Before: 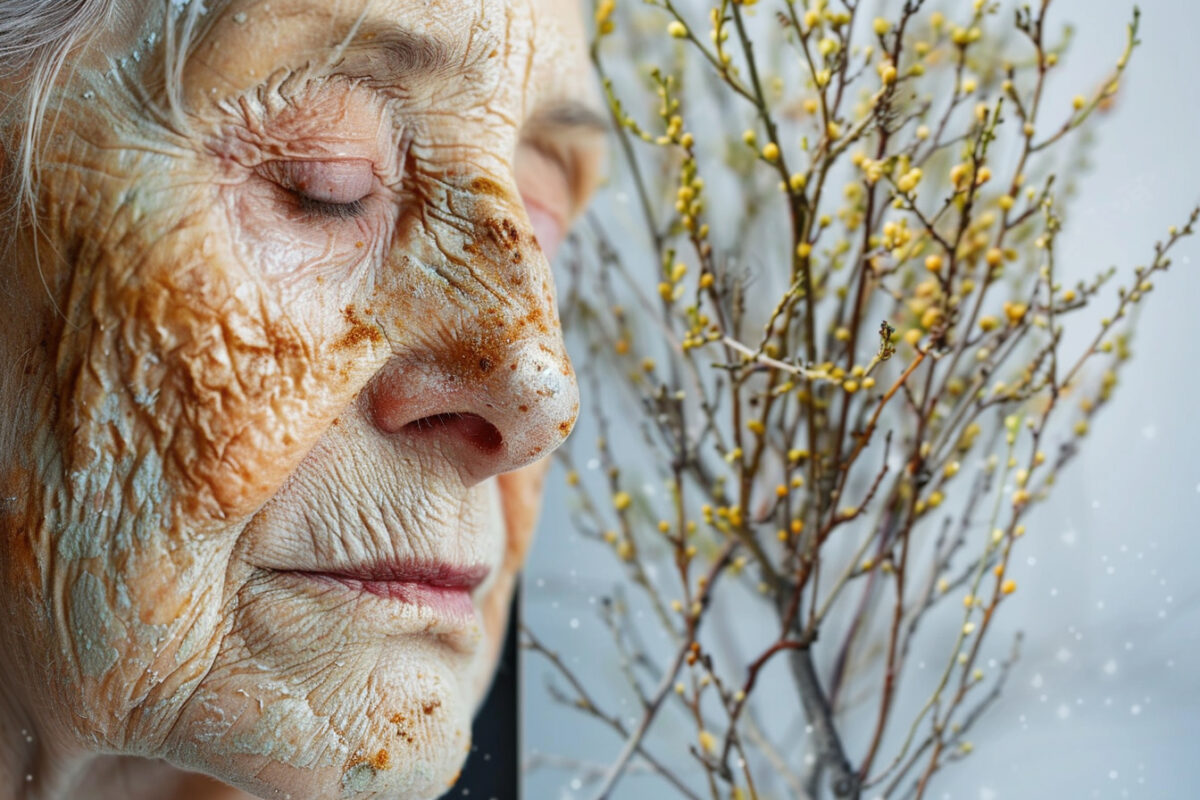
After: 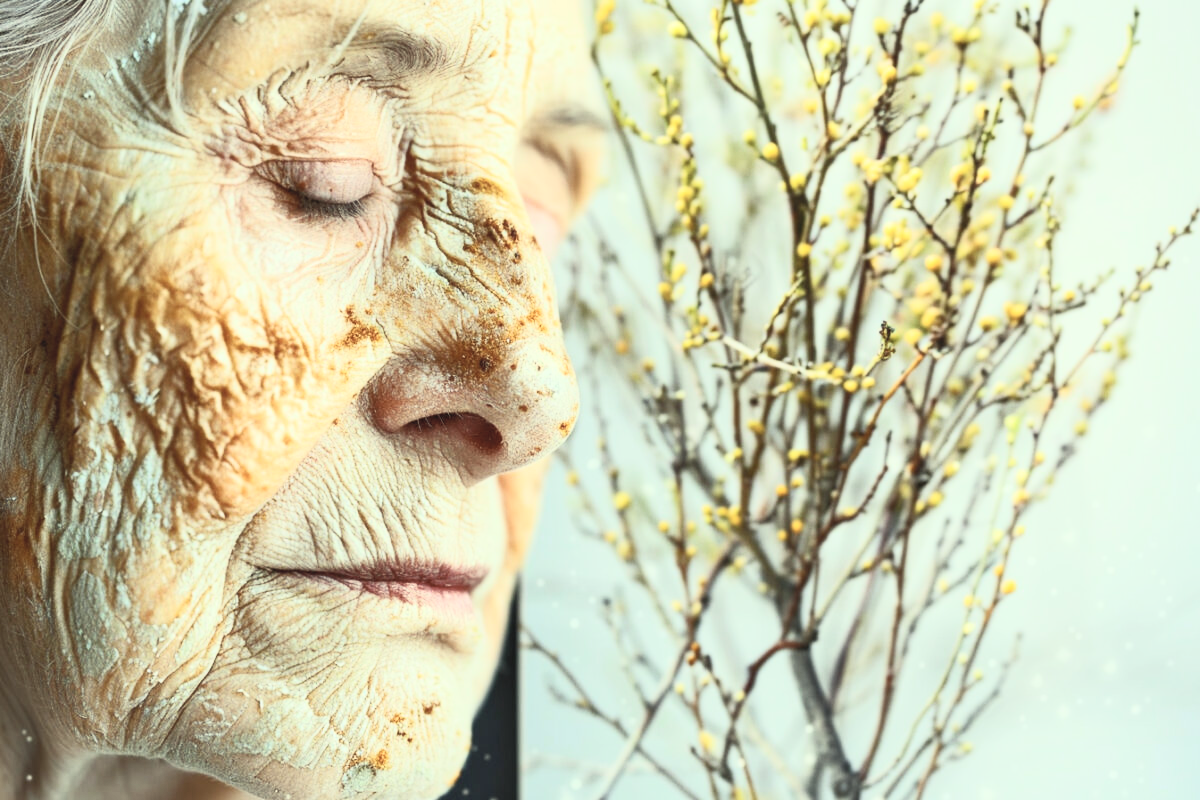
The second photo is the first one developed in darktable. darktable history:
exposure: compensate highlight preservation false
contrast brightness saturation: contrast 0.434, brightness 0.559, saturation -0.181
color correction: highlights a* -5.73, highlights b* 11
